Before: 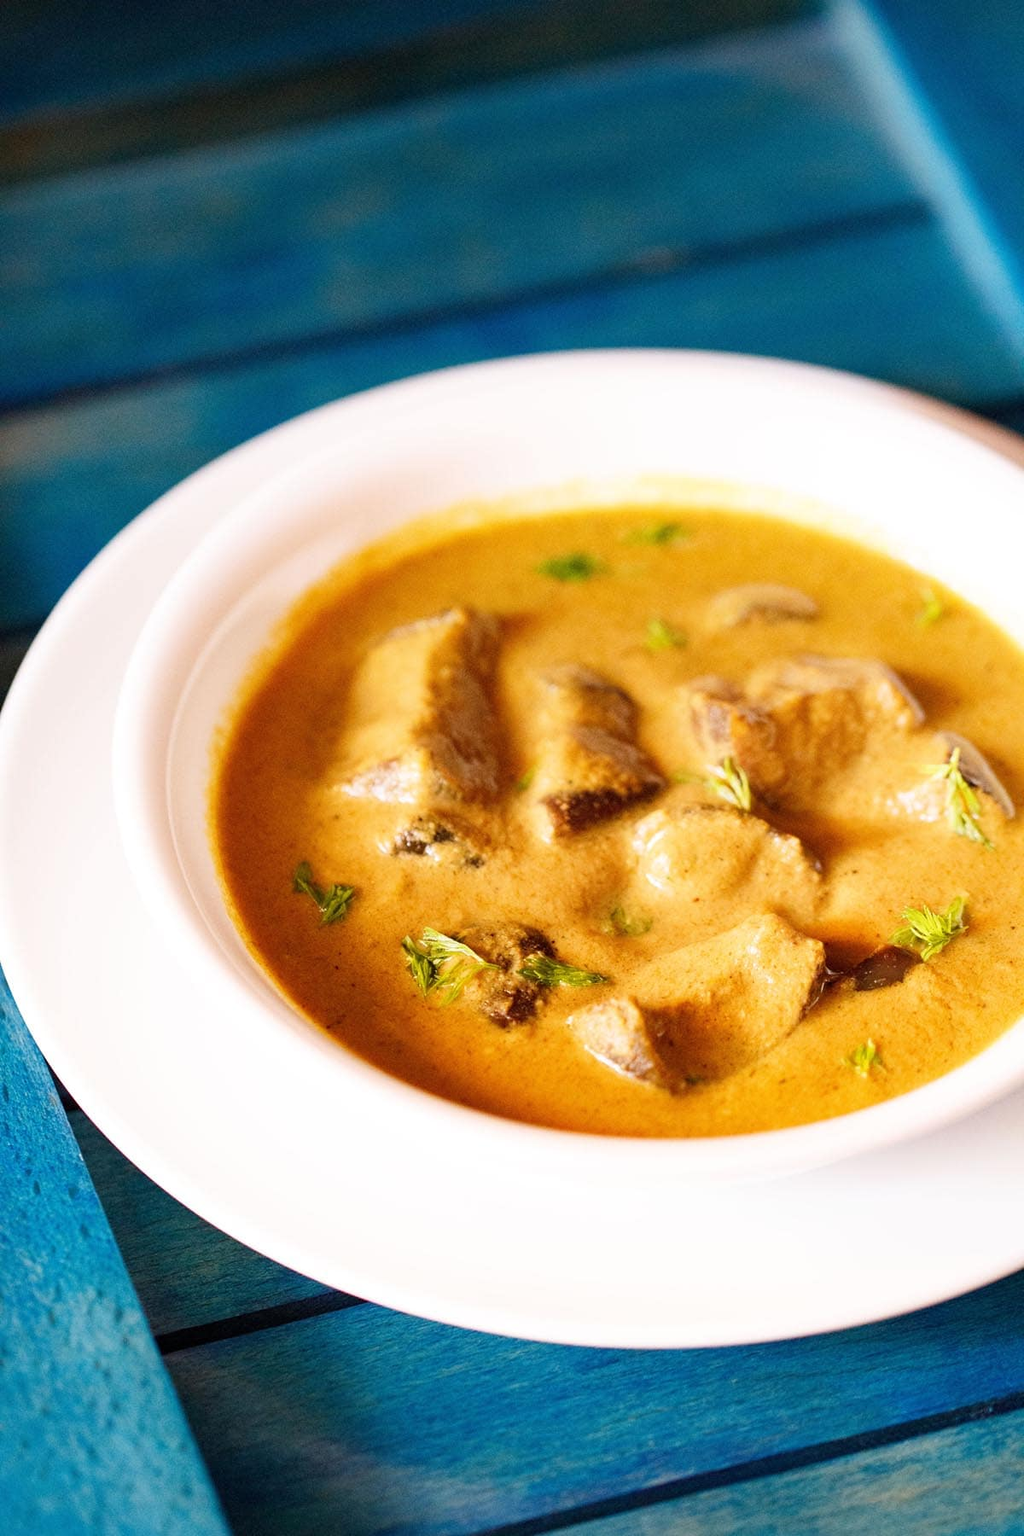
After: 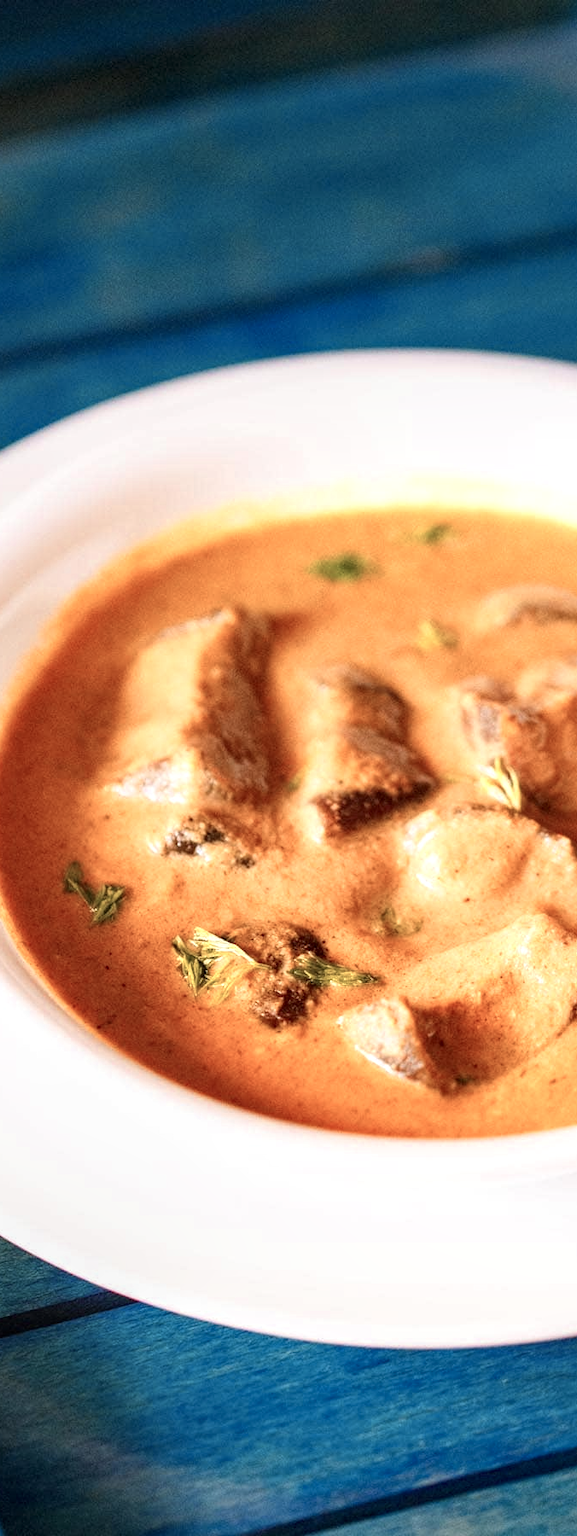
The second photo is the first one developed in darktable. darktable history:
crop and rotate: left 22.432%, right 21.123%
local contrast: on, module defaults
color zones: curves: ch0 [(0, 0.473) (0.001, 0.473) (0.226, 0.548) (0.4, 0.589) (0.525, 0.54) (0.728, 0.403) (0.999, 0.473) (1, 0.473)]; ch1 [(0, 0.619) (0.001, 0.619) (0.234, 0.388) (0.4, 0.372) (0.528, 0.422) (0.732, 0.53) (0.999, 0.619) (1, 0.619)]; ch2 [(0, 0.547) (0.001, 0.547) (0.226, 0.45) (0.4, 0.525) (0.525, 0.585) (0.8, 0.511) (0.999, 0.547) (1, 0.547)]
